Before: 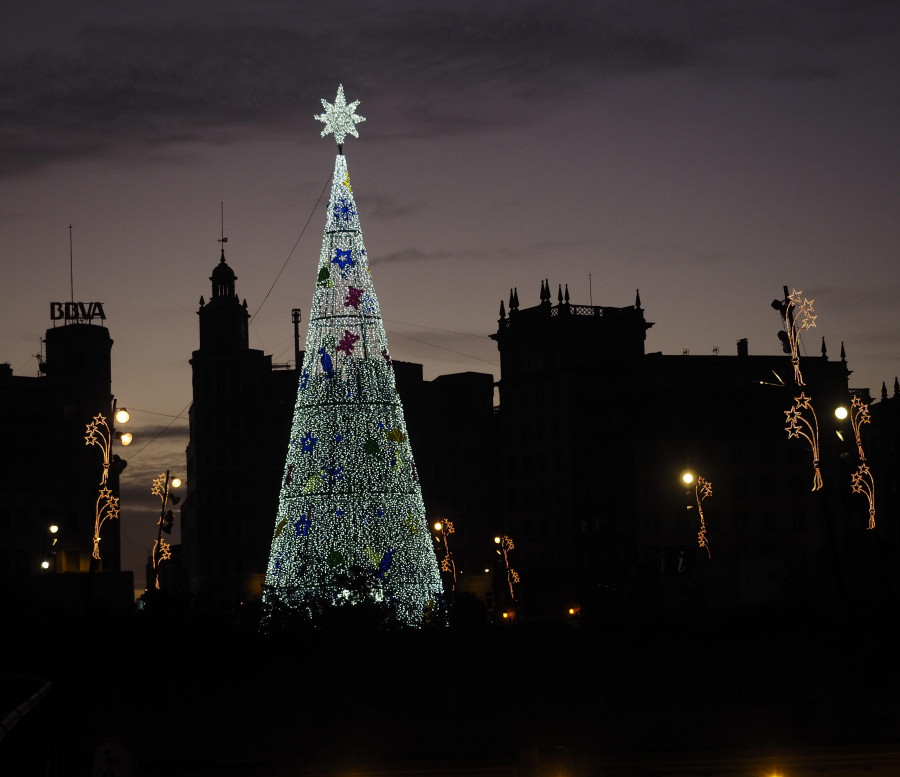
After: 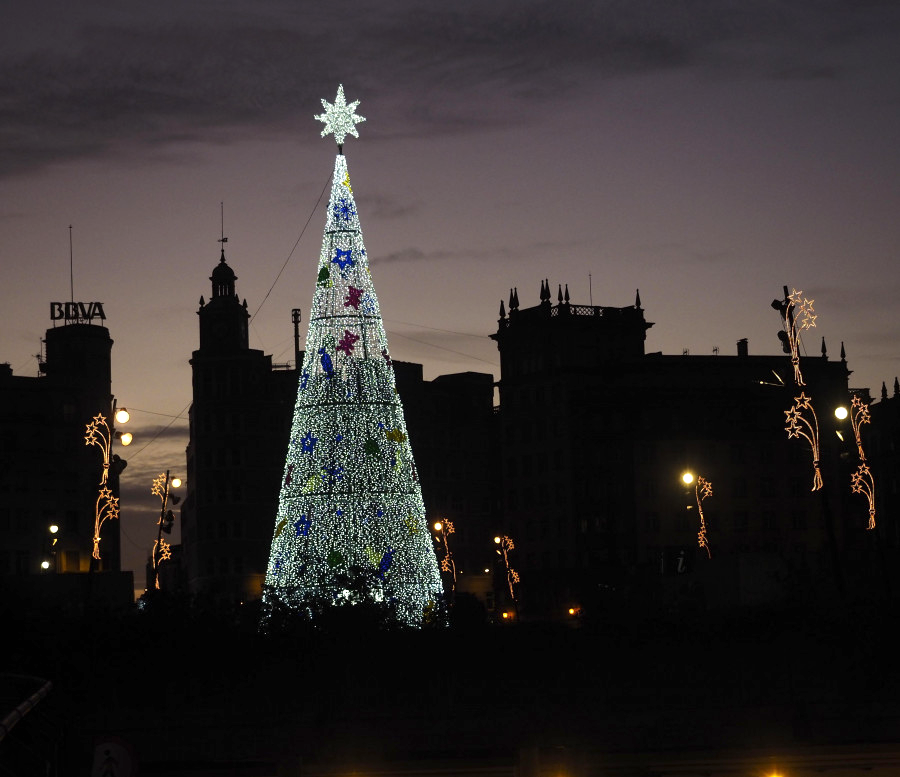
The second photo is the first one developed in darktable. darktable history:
graduated density: rotation 5.63°, offset 76.9
exposure: black level correction 0, exposure 1 EV, compensate exposure bias true, compensate highlight preservation false
